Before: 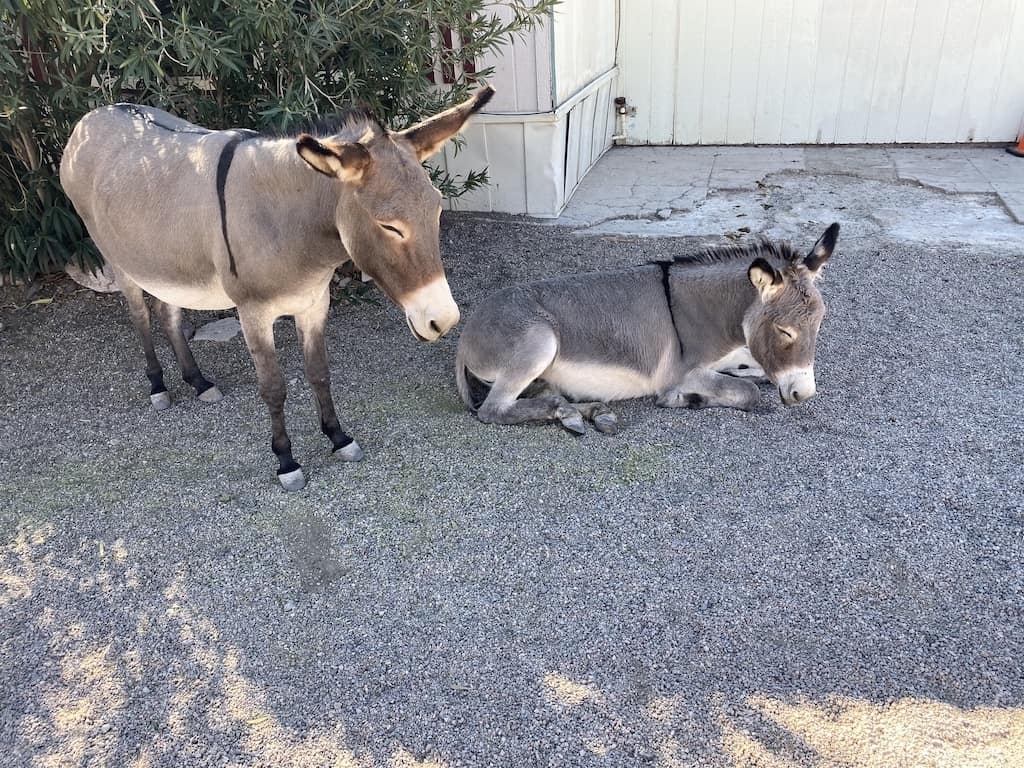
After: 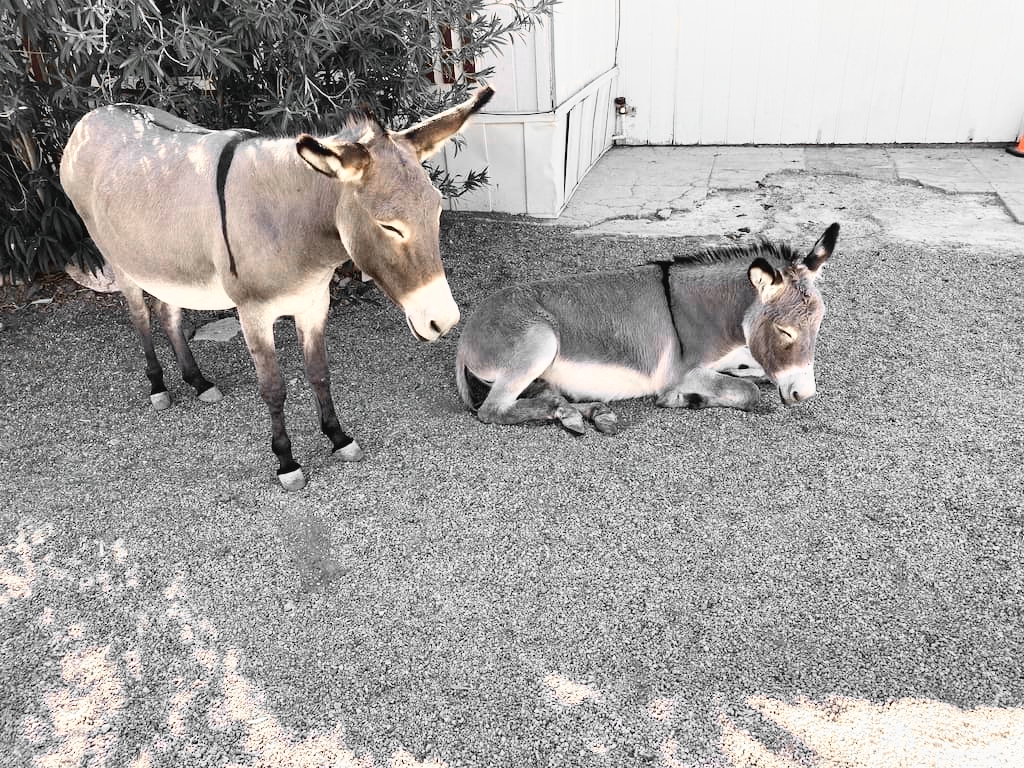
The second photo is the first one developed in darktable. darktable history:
color zones: curves: ch0 [(0, 0.65) (0.096, 0.644) (0.221, 0.539) (0.429, 0.5) (0.571, 0.5) (0.714, 0.5) (0.857, 0.5) (1, 0.65)]; ch1 [(0, 0.5) (0.143, 0.5) (0.257, -0.002) (0.429, 0.04) (0.571, -0.001) (0.714, -0.015) (0.857, 0.024) (1, 0.5)]
tone equalizer: on, module defaults
tone curve: curves: ch0 [(0, 0.023) (0.113, 0.084) (0.285, 0.301) (0.673, 0.796) (0.845, 0.932) (0.994, 0.971)]; ch1 [(0, 0) (0.456, 0.437) (0.498, 0.5) (0.57, 0.559) (0.631, 0.639) (1, 1)]; ch2 [(0, 0) (0.417, 0.44) (0.46, 0.453) (0.502, 0.507) (0.55, 0.57) (0.67, 0.712) (1, 1)], color space Lab, independent channels, preserve colors none
